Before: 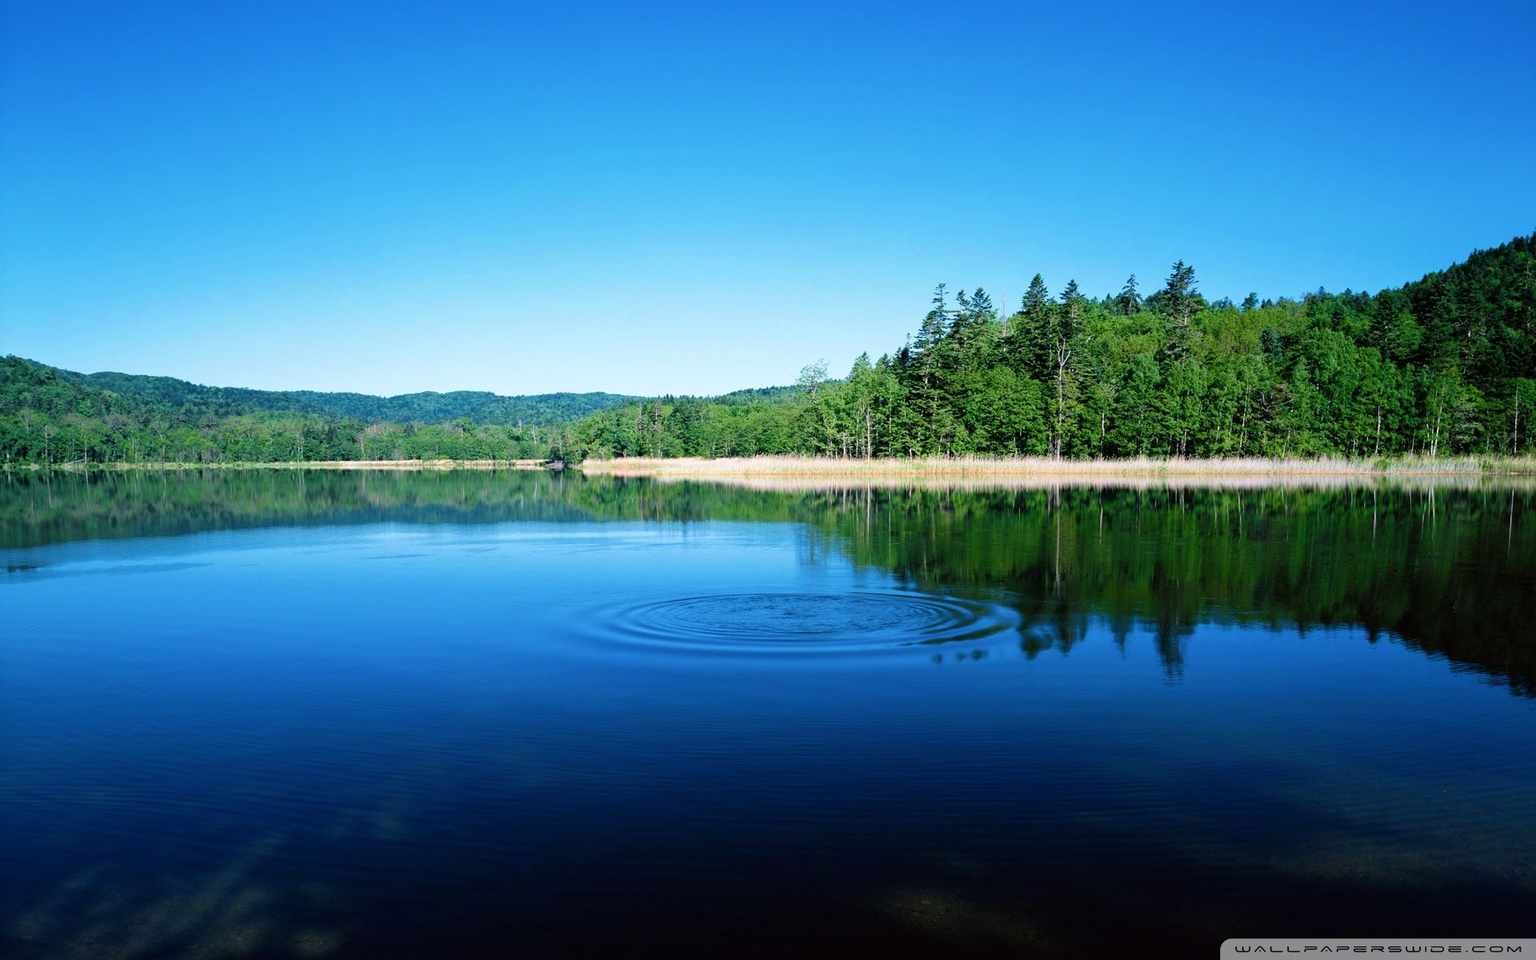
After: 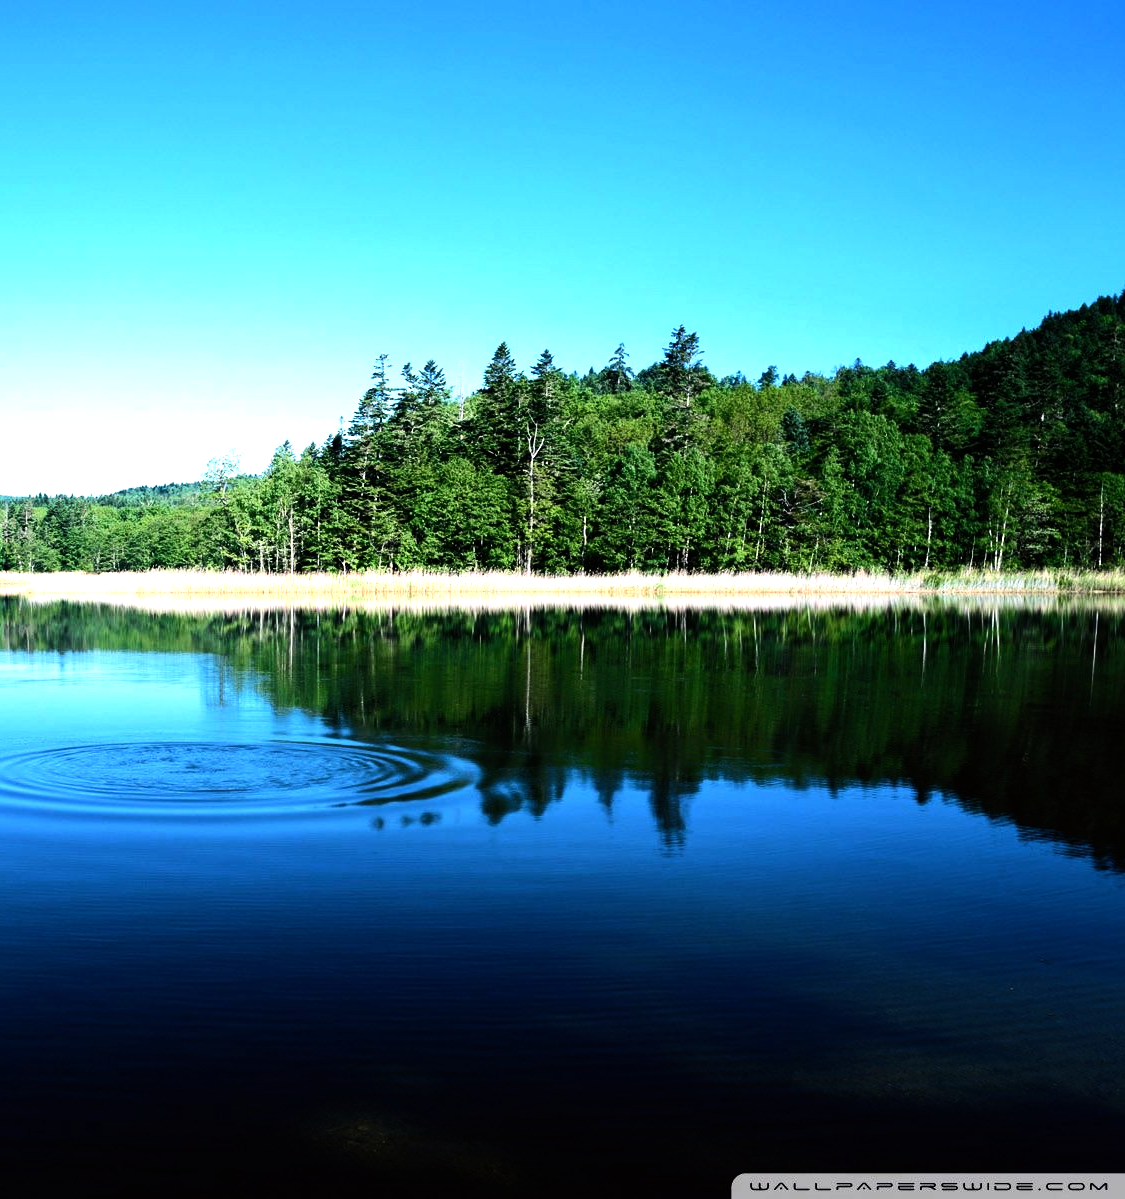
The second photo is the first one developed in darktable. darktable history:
contrast brightness saturation: contrast 0.07
crop: left 41.402%
tone equalizer: -8 EV -1.08 EV, -7 EV -1.01 EV, -6 EV -0.867 EV, -5 EV -0.578 EV, -3 EV 0.578 EV, -2 EV 0.867 EV, -1 EV 1.01 EV, +0 EV 1.08 EV, edges refinement/feathering 500, mask exposure compensation -1.57 EV, preserve details no
